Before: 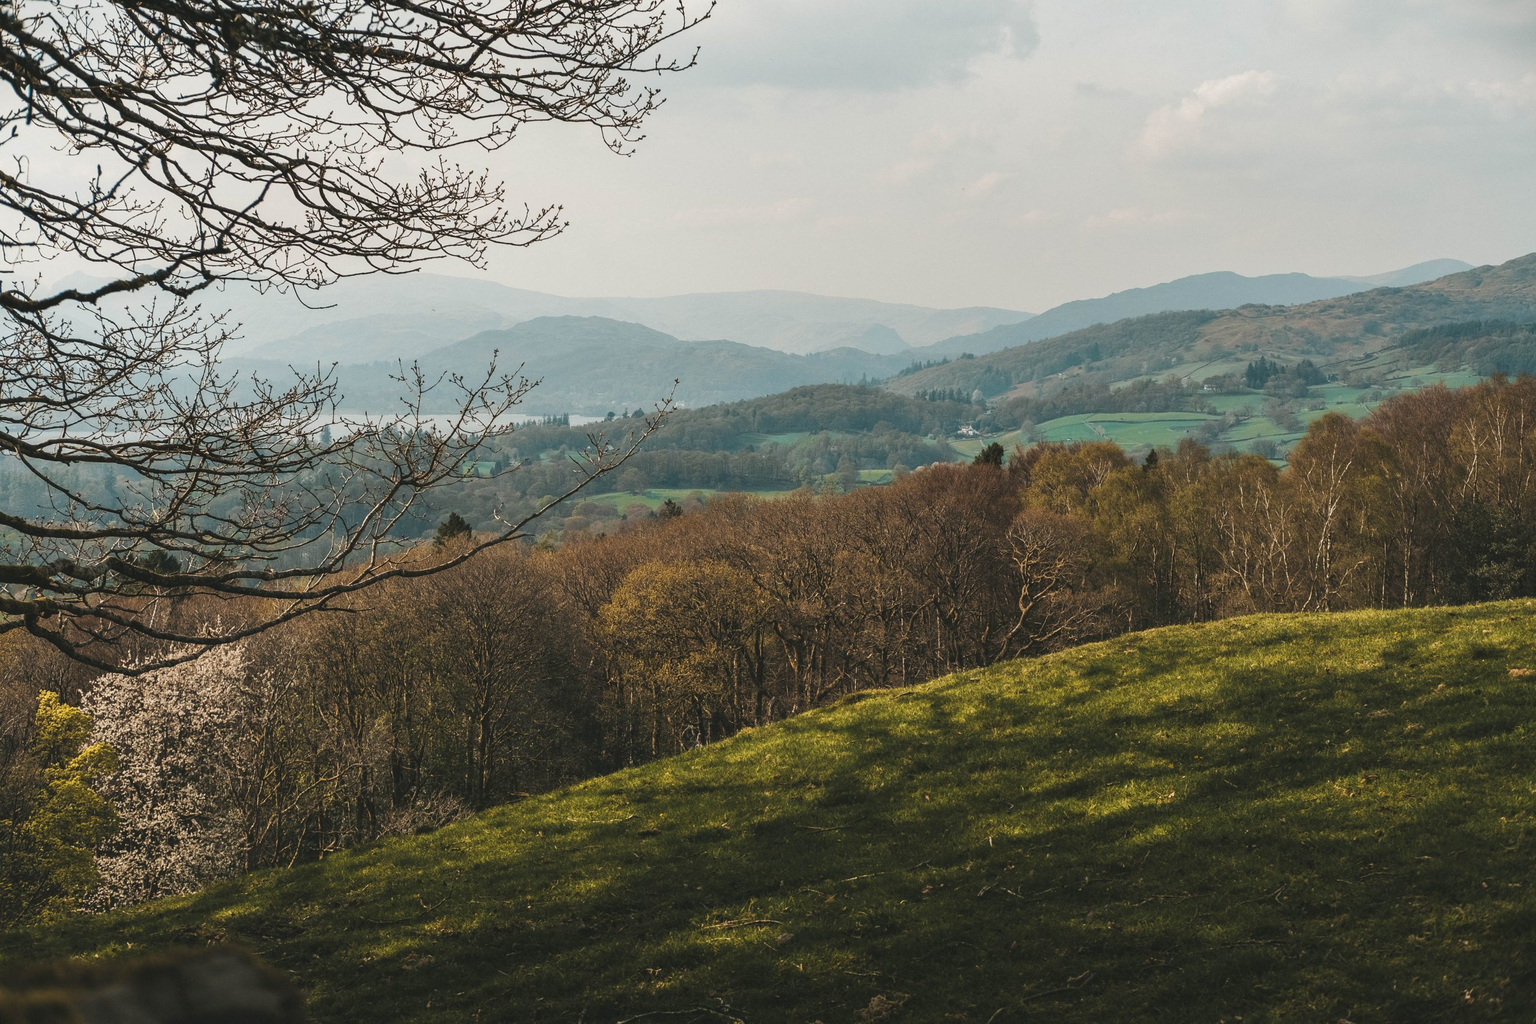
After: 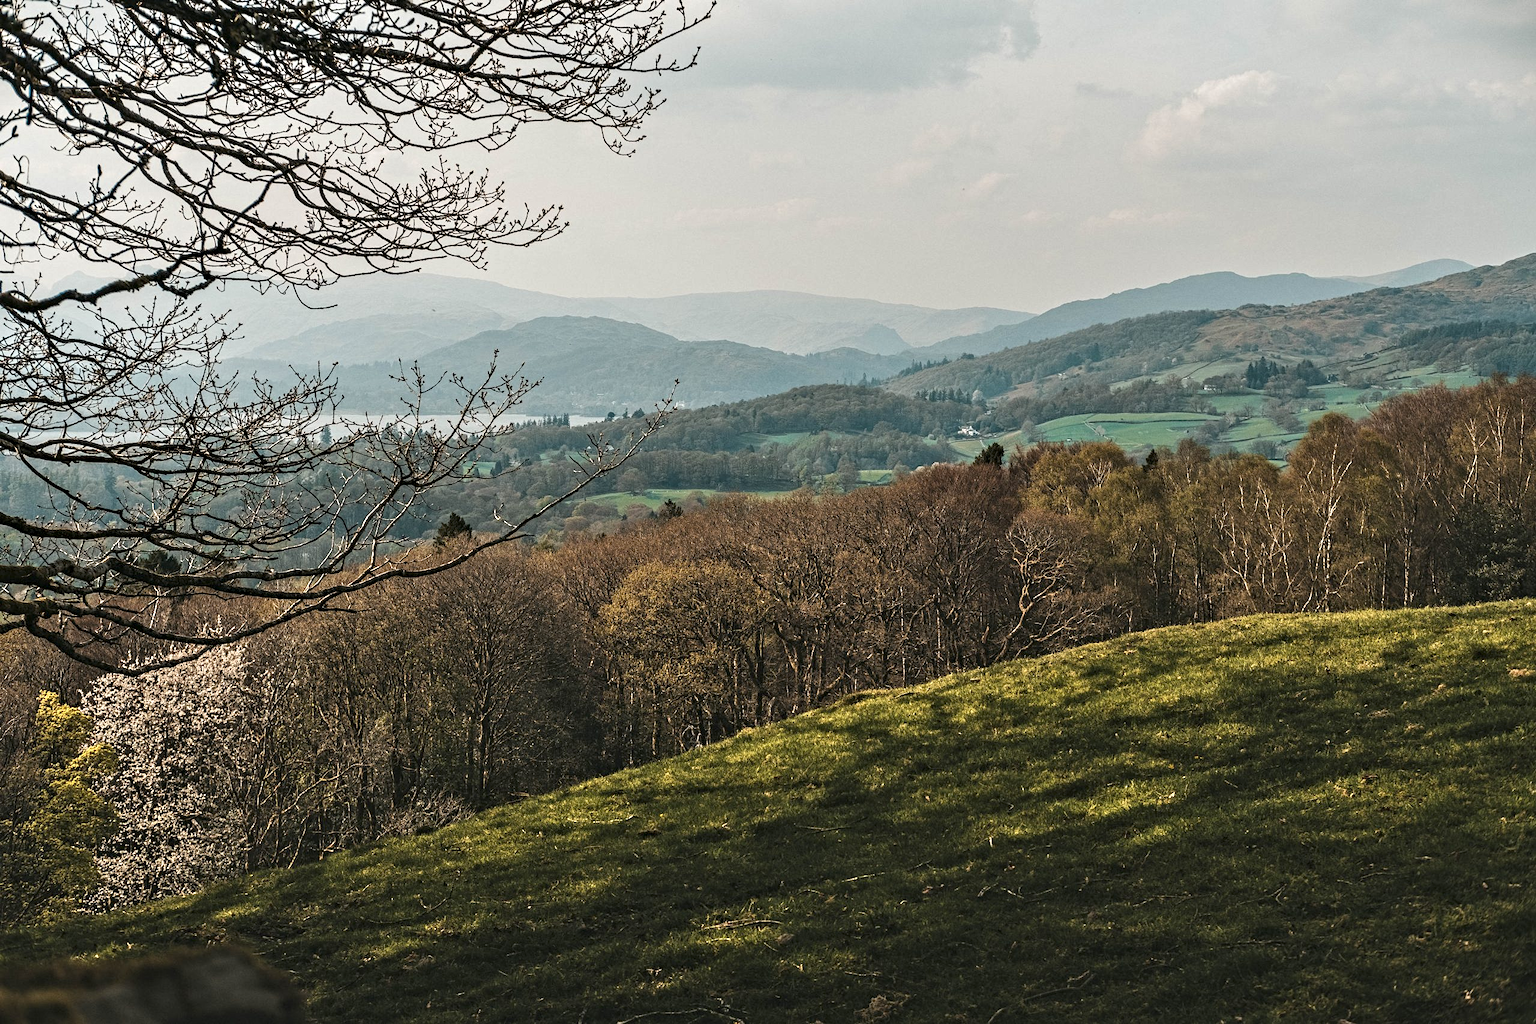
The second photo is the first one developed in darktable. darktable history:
contrast equalizer: octaves 7, y [[0.506, 0.531, 0.562, 0.606, 0.638, 0.669], [0.5 ×6], [0.5 ×6], [0 ×6], [0 ×6]]
exposure: black level correction 0.001, compensate highlight preservation false
